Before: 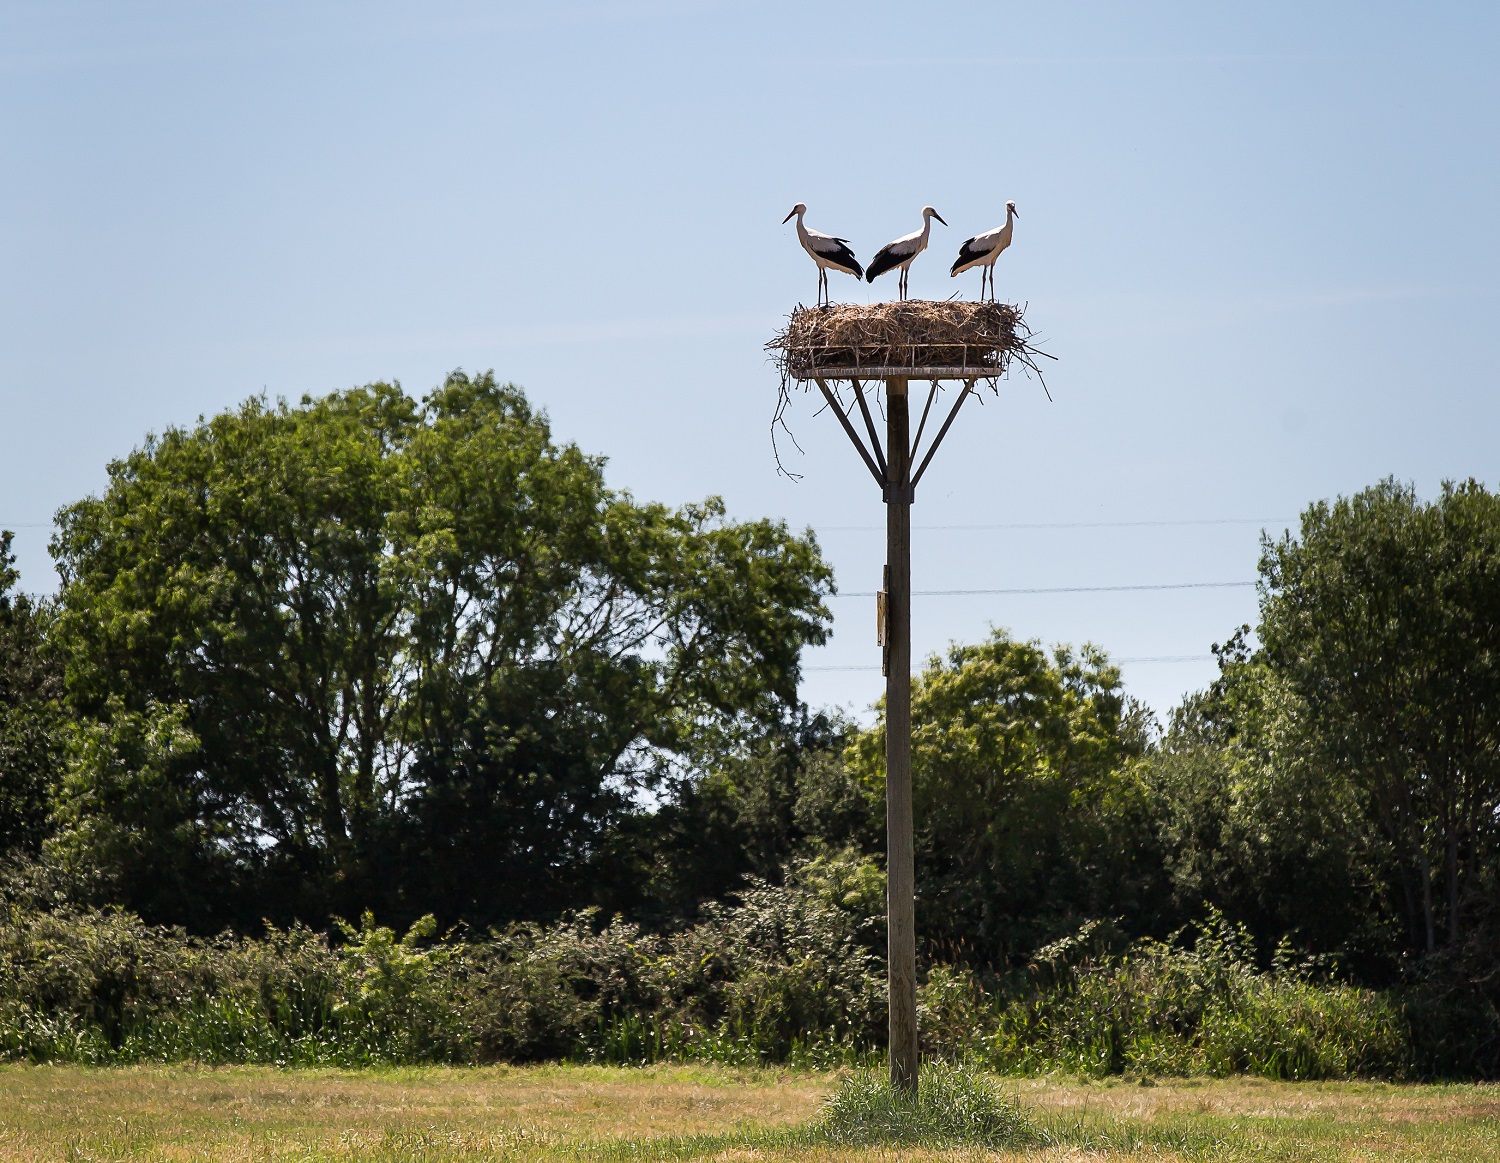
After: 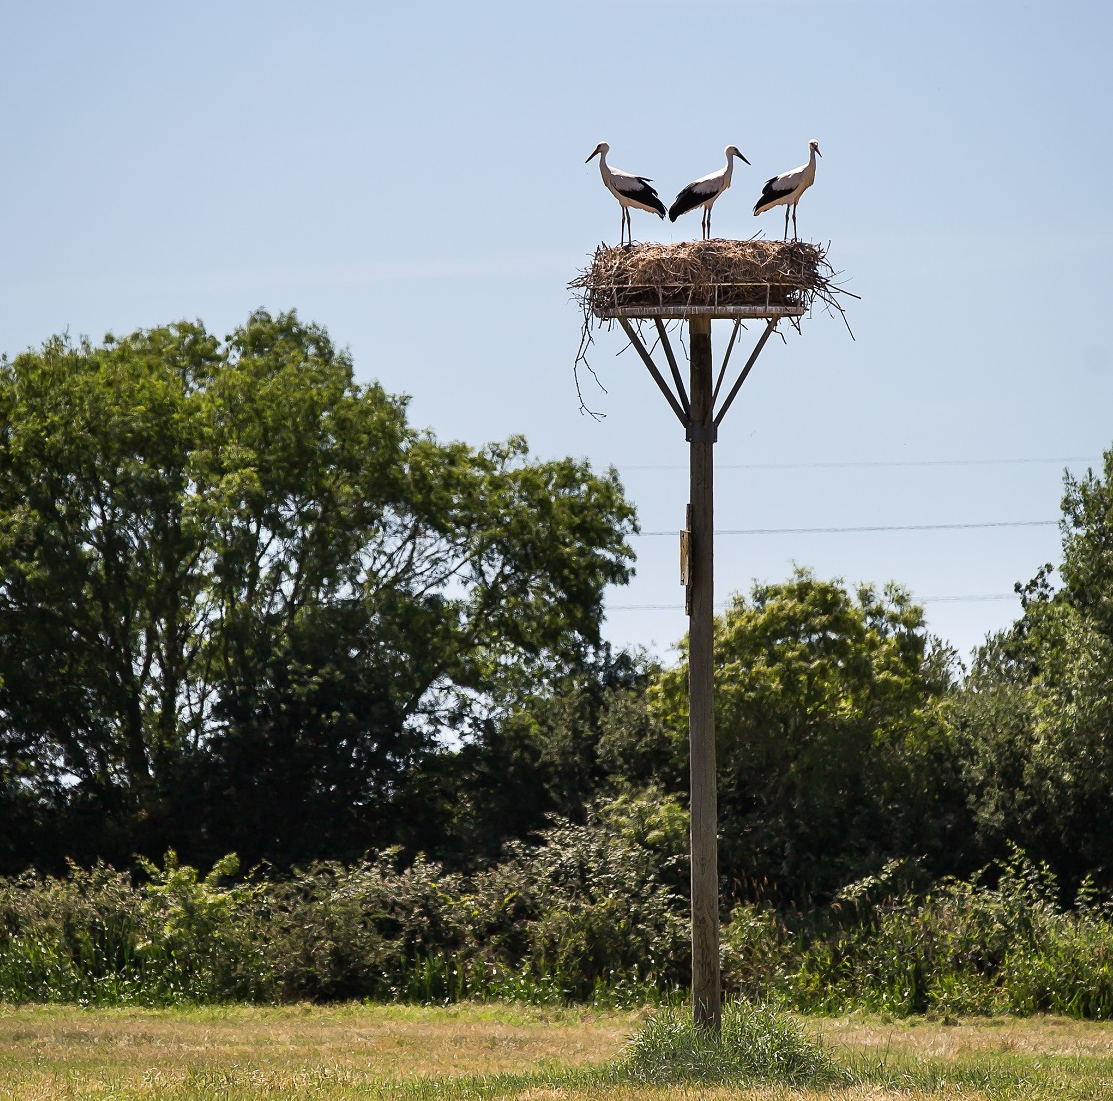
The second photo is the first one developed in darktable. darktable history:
crop and rotate: left 13.15%, top 5.251%, right 12.609%
color correction: highlights a* -0.182, highlights b* -0.124
